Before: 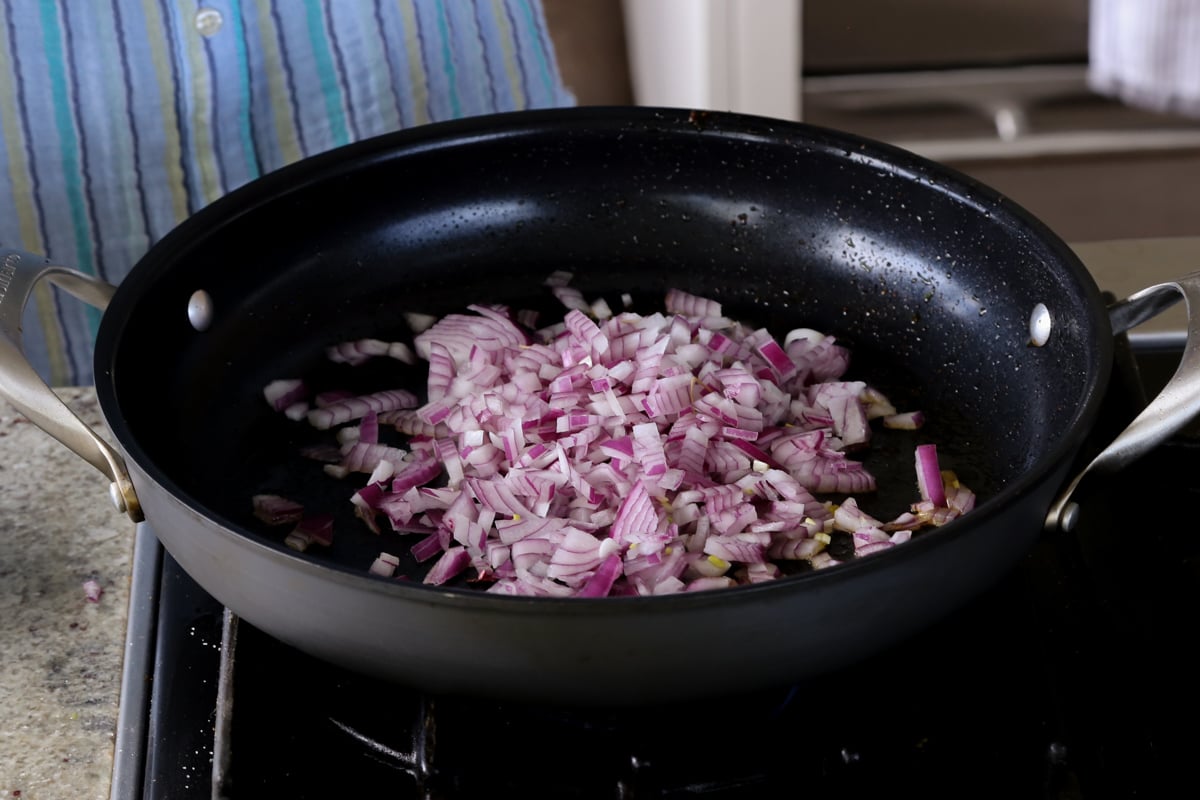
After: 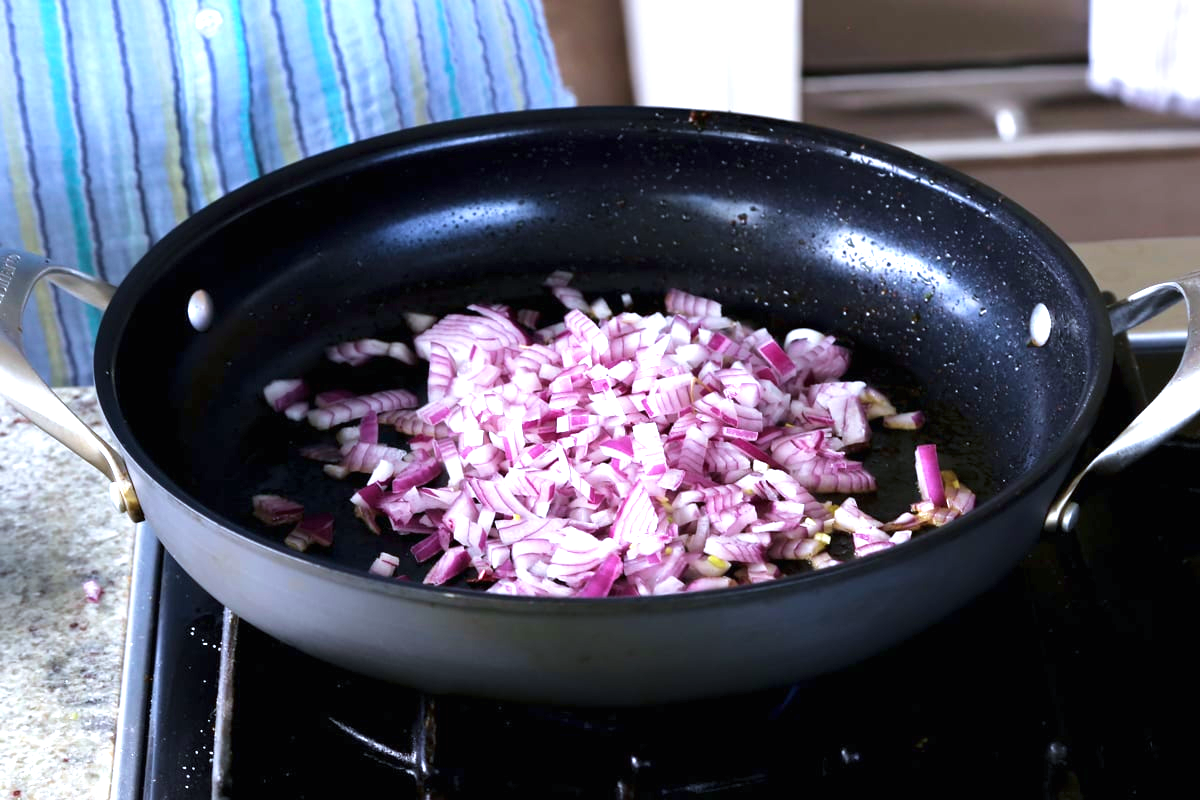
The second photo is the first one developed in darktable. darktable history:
color calibration: x 0.372, y 0.386, temperature 4283.97 K
velvia: on, module defaults
exposure: black level correction 0, exposure 1.379 EV, compensate exposure bias true, compensate highlight preservation false
